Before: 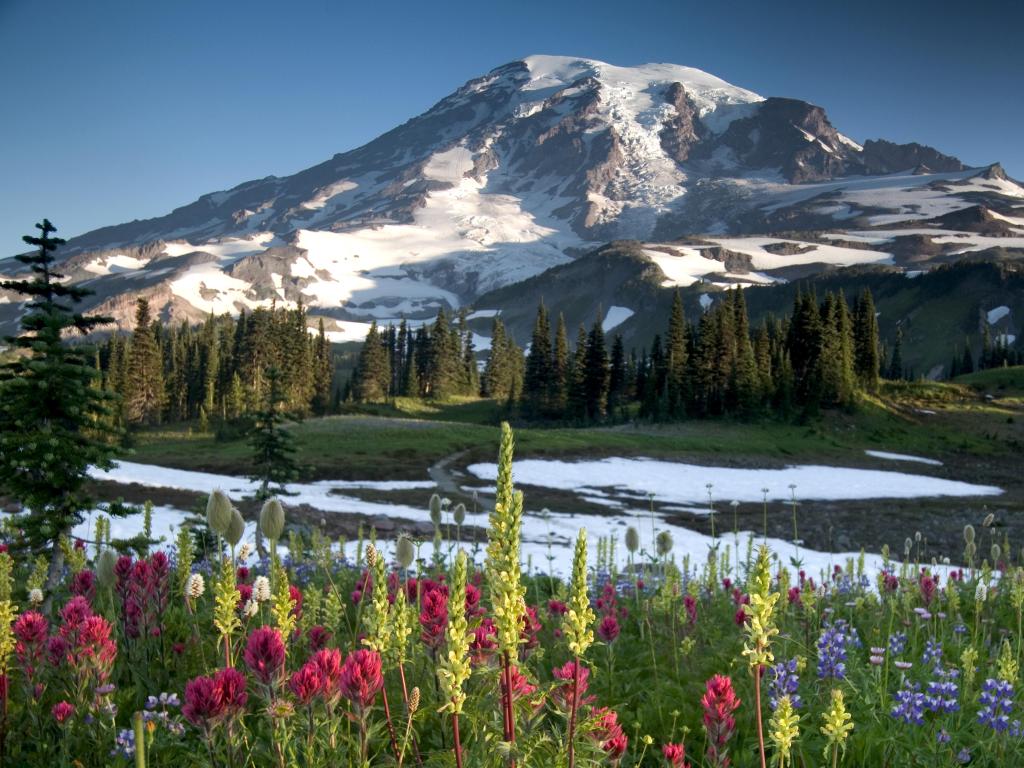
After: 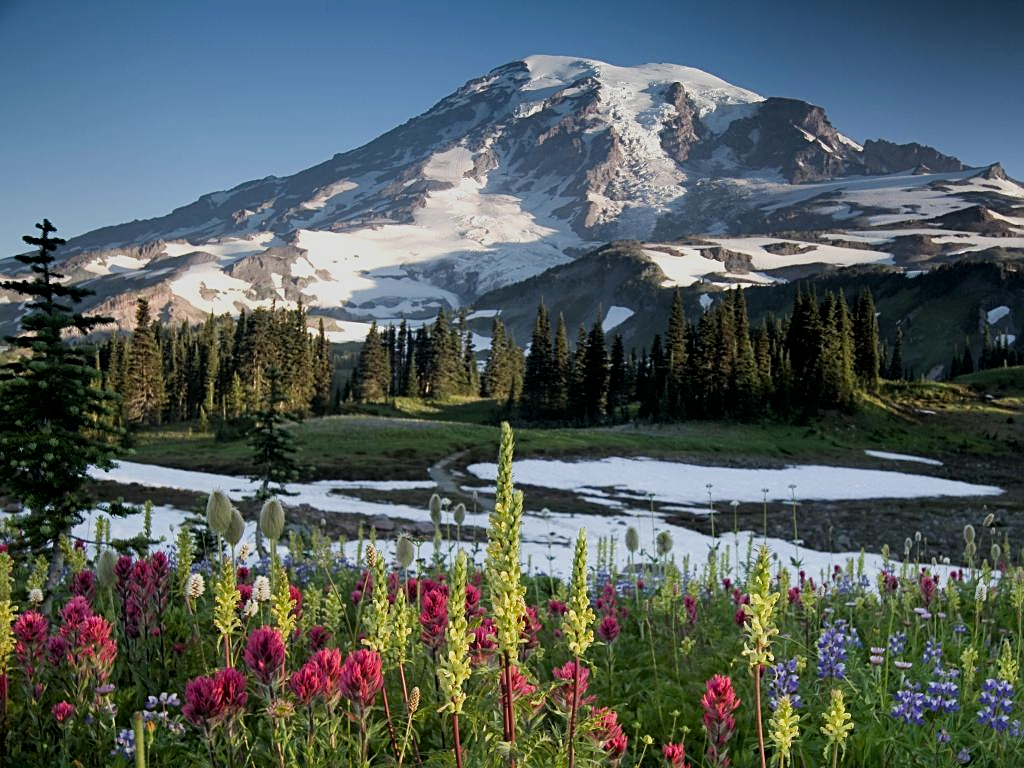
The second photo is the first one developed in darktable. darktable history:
filmic rgb: black relative exposure -7.99 EV, white relative exposure 3.79 EV, hardness 4.36
sharpen: on, module defaults
